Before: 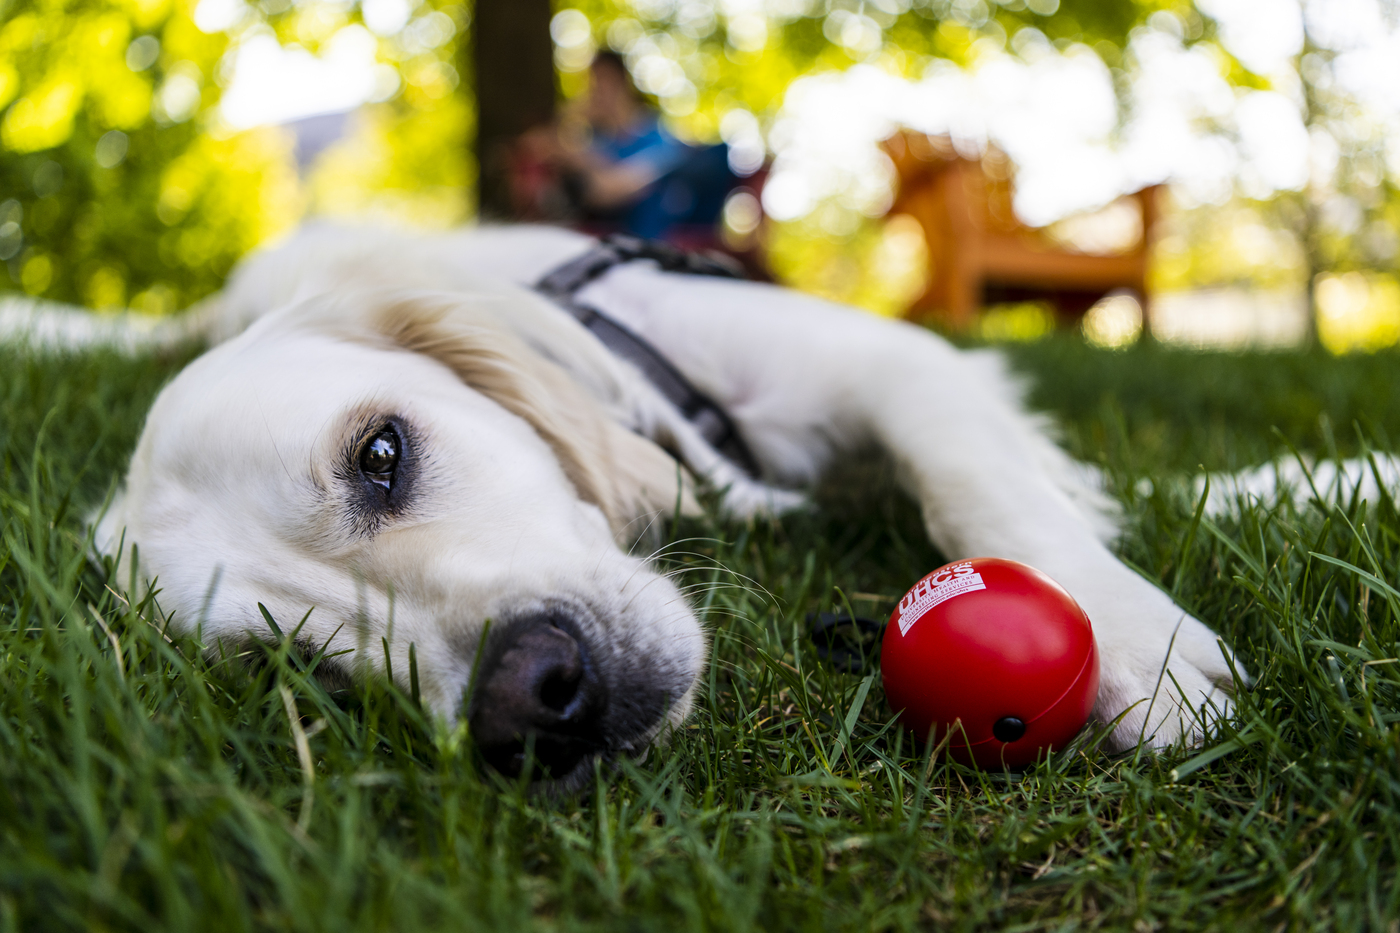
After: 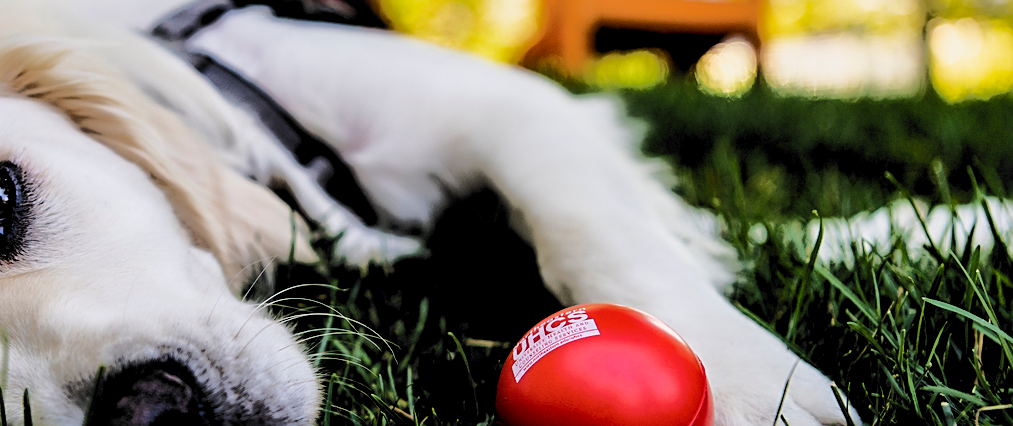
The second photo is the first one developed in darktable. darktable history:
exposure: black level correction 0.008, exposure 0.099 EV, compensate highlight preservation false
sharpen: on, module defaults
tone curve: curves: ch0 [(0, 0) (0.003, 0.005) (0.011, 0.012) (0.025, 0.026) (0.044, 0.046) (0.069, 0.071) (0.1, 0.098) (0.136, 0.135) (0.177, 0.178) (0.224, 0.217) (0.277, 0.274) (0.335, 0.335) (0.399, 0.442) (0.468, 0.543) (0.543, 0.6) (0.623, 0.628) (0.709, 0.679) (0.801, 0.782) (0.898, 0.904) (1, 1)], color space Lab, independent channels, preserve colors none
filmic rgb: black relative exposure -5.02 EV, white relative exposure 3.98 EV, hardness 2.9, contrast 1.299, highlights saturation mix -30.68%, color science v6 (2022)
levels: levels [0, 0.498, 1]
crop and rotate: left 27.625%, top 27.366%, bottom 26.888%
local contrast: mode bilateral grid, contrast 25, coarseness 47, detail 151%, midtone range 0.2
